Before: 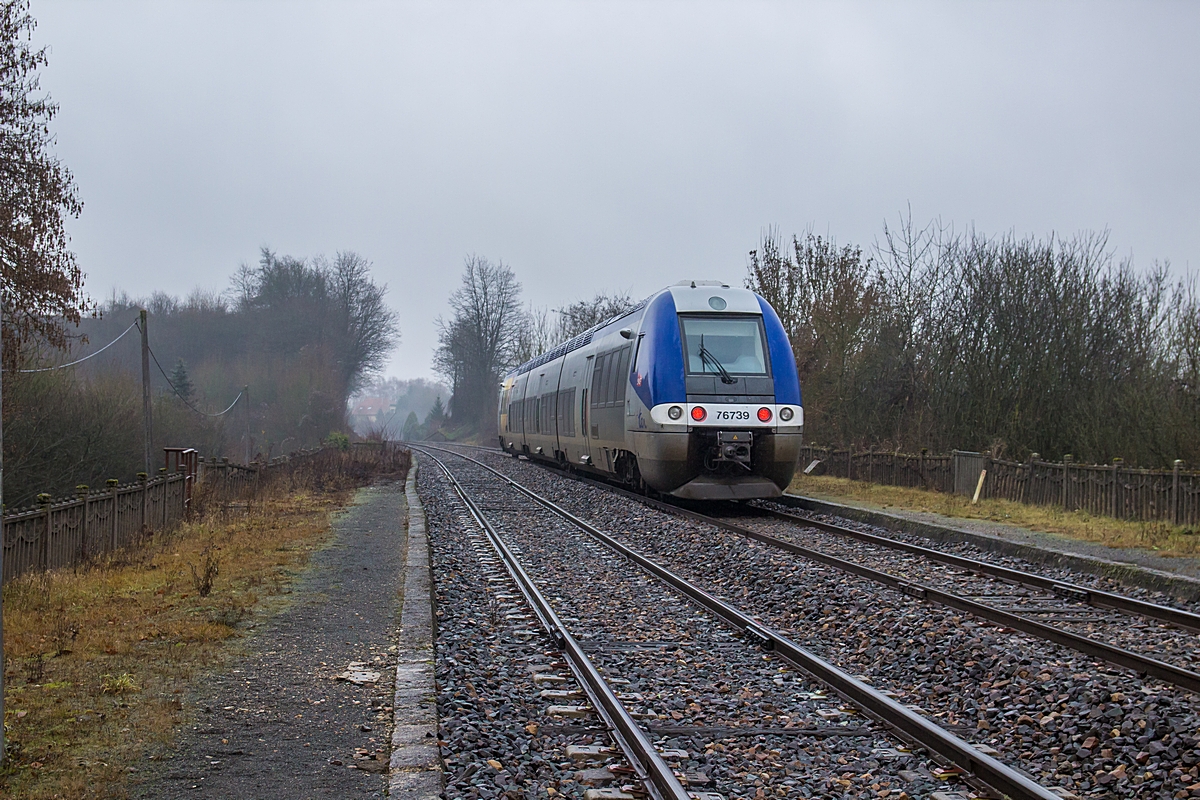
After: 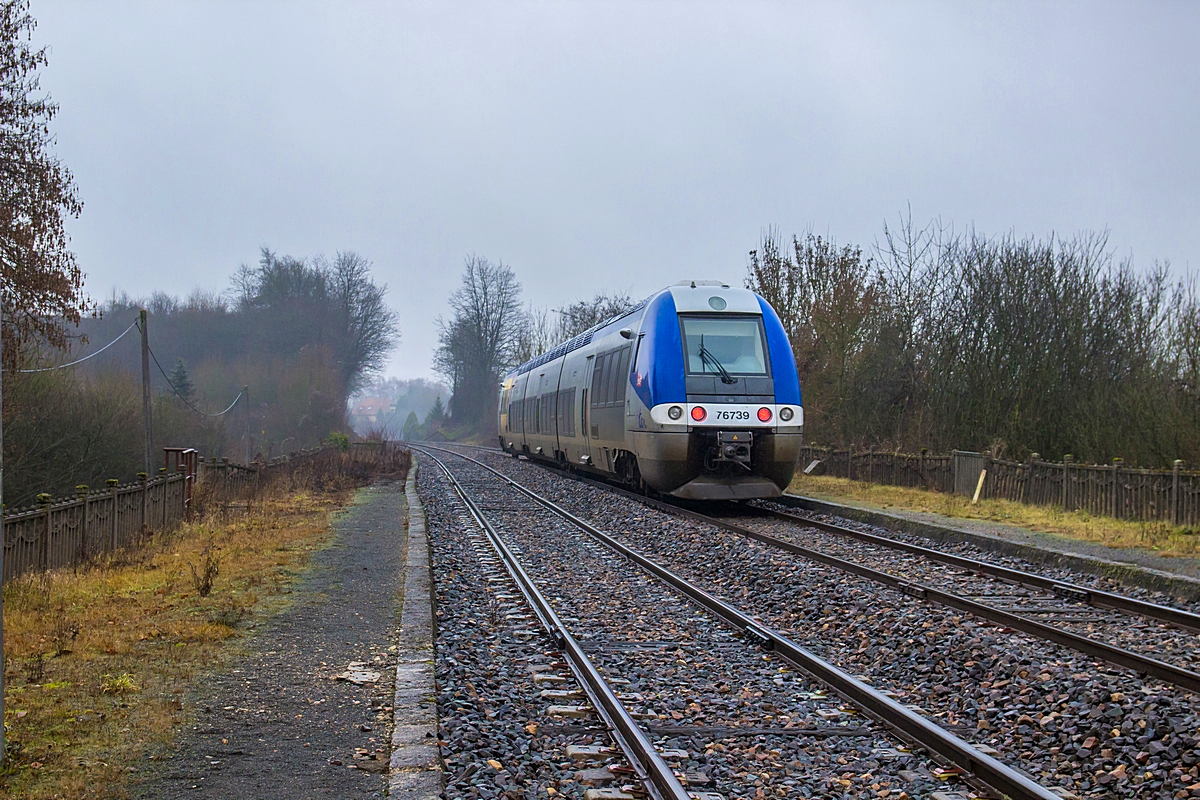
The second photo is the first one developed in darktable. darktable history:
shadows and highlights: radius 127.05, shadows 30.32, highlights -30.58, low approximation 0.01, soften with gaussian
color zones: curves: ch0 [(0.099, 0.624) (0.257, 0.596) (0.384, 0.376) (0.529, 0.492) (0.697, 0.564) (0.768, 0.532) (0.908, 0.644)]; ch1 [(0.112, 0.564) (0.254, 0.612) (0.432, 0.676) (0.592, 0.456) (0.743, 0.684) (0.888, 0.536)]; ch2 [(0.25, 0.5) (0.469, 0.36) (0.75, 0.5)]
color balance rgb: perceptual saturation grading › global saturation 10.836%
